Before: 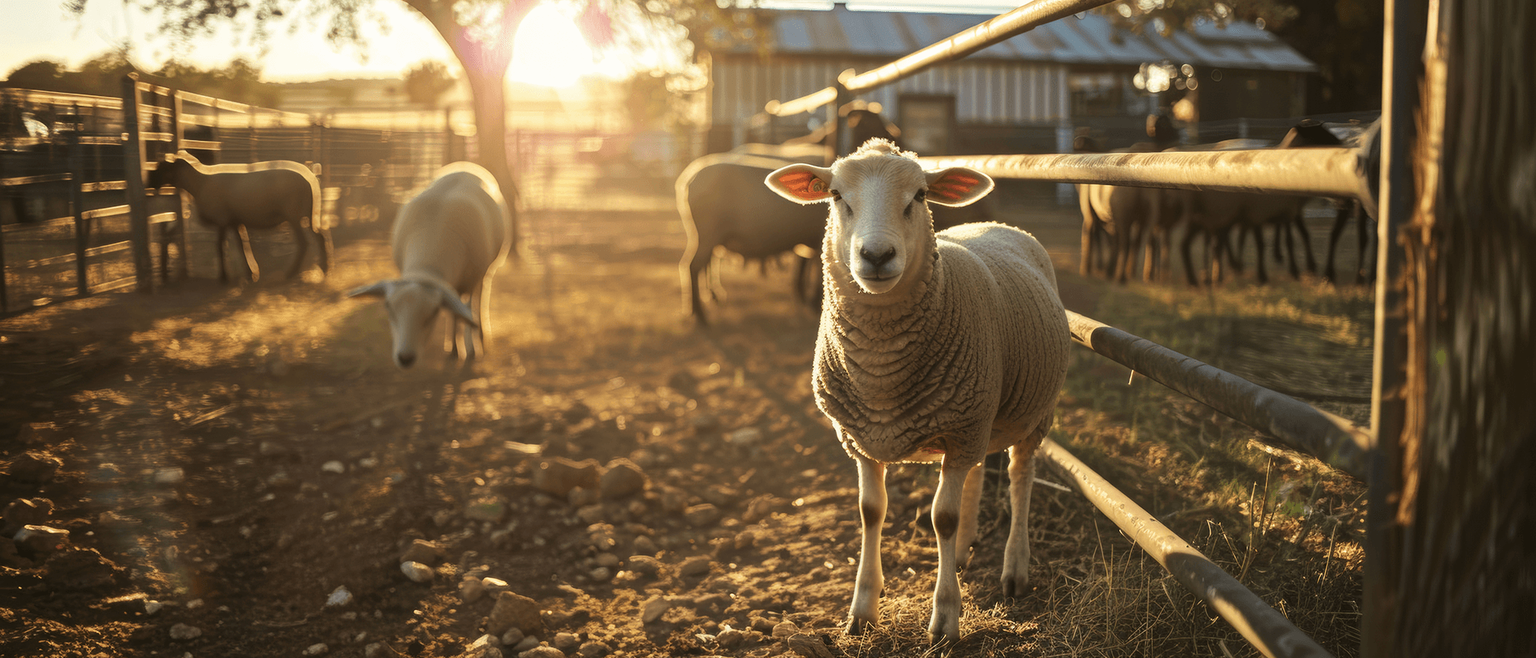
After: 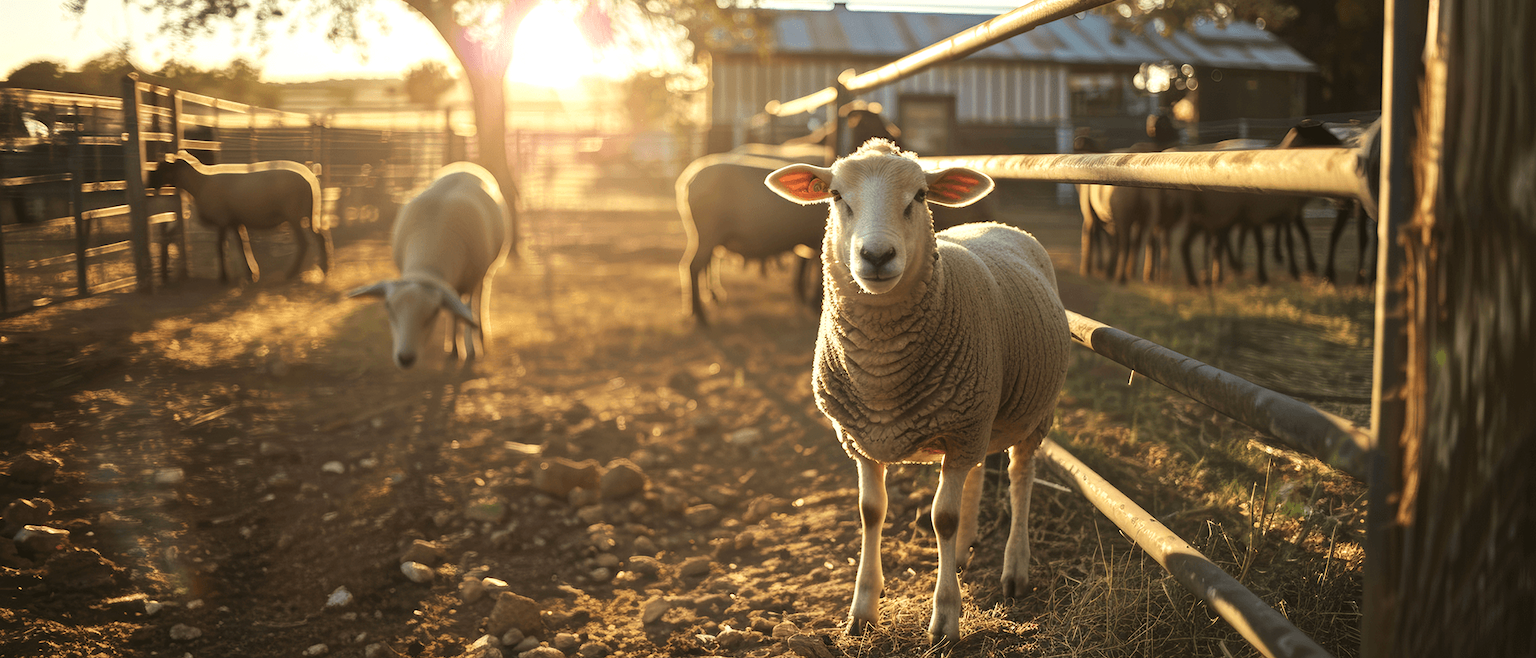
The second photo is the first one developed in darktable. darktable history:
exposure: exposure 0.177 EV, compensate highlight preservation false
